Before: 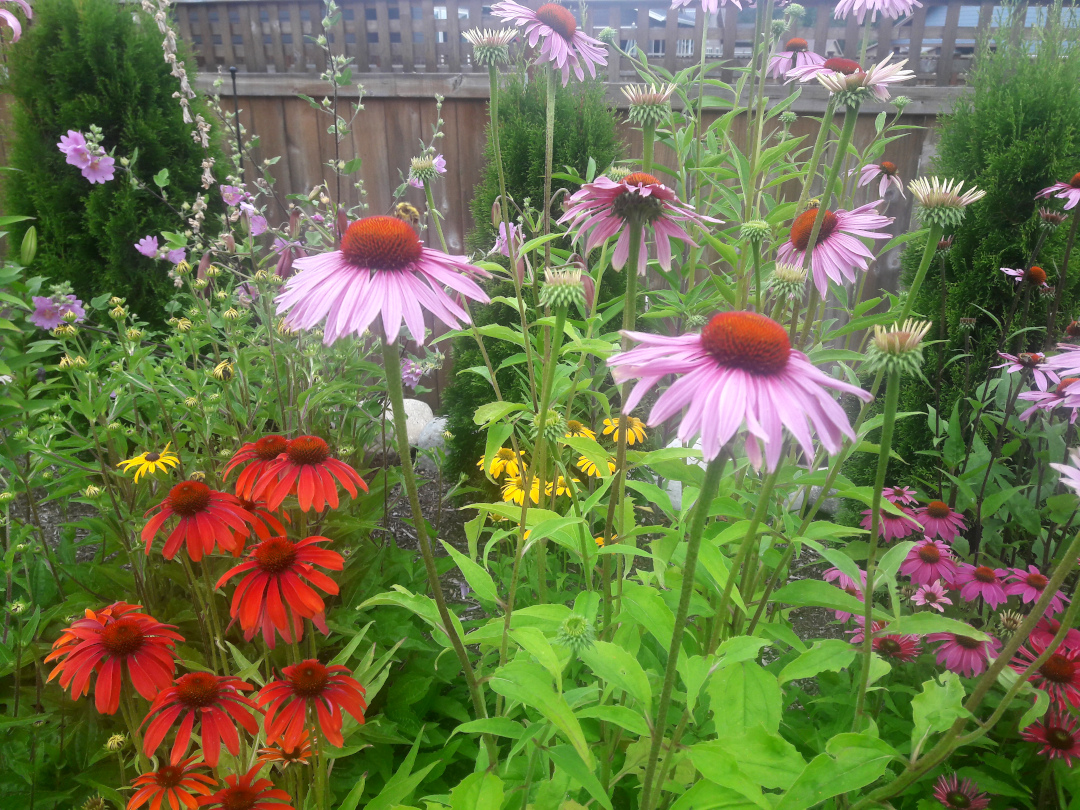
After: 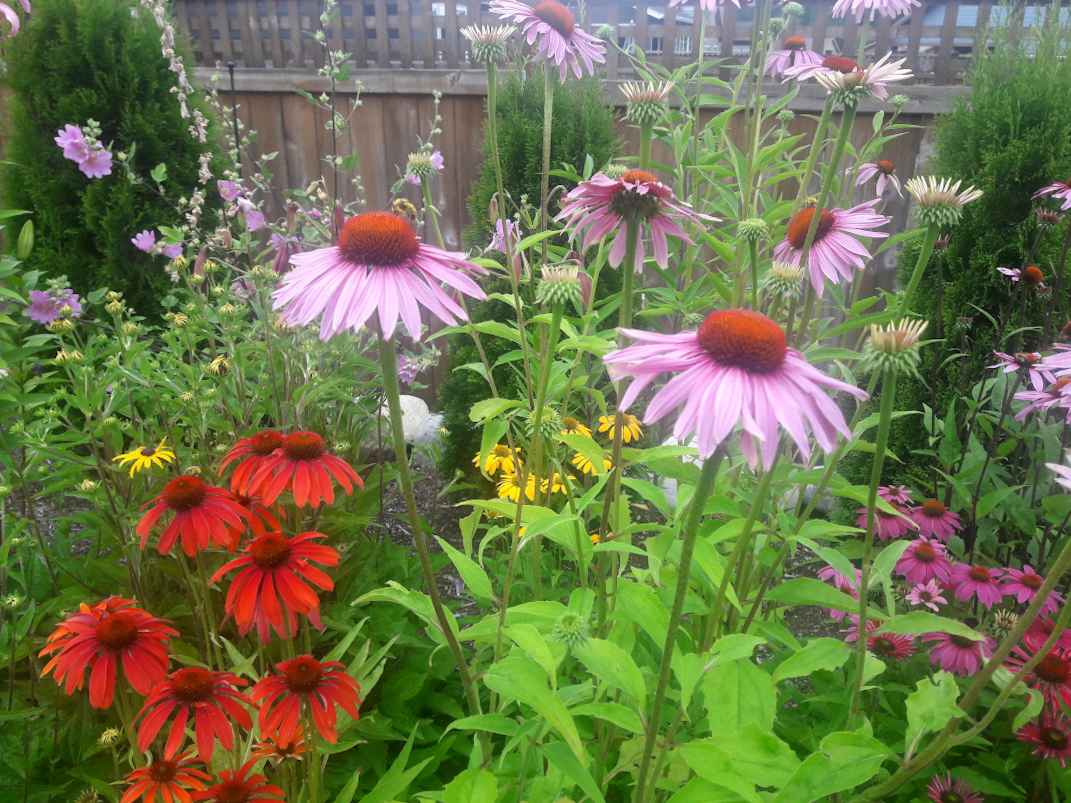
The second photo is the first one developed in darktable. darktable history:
crop and rotate: angle -0.338°
